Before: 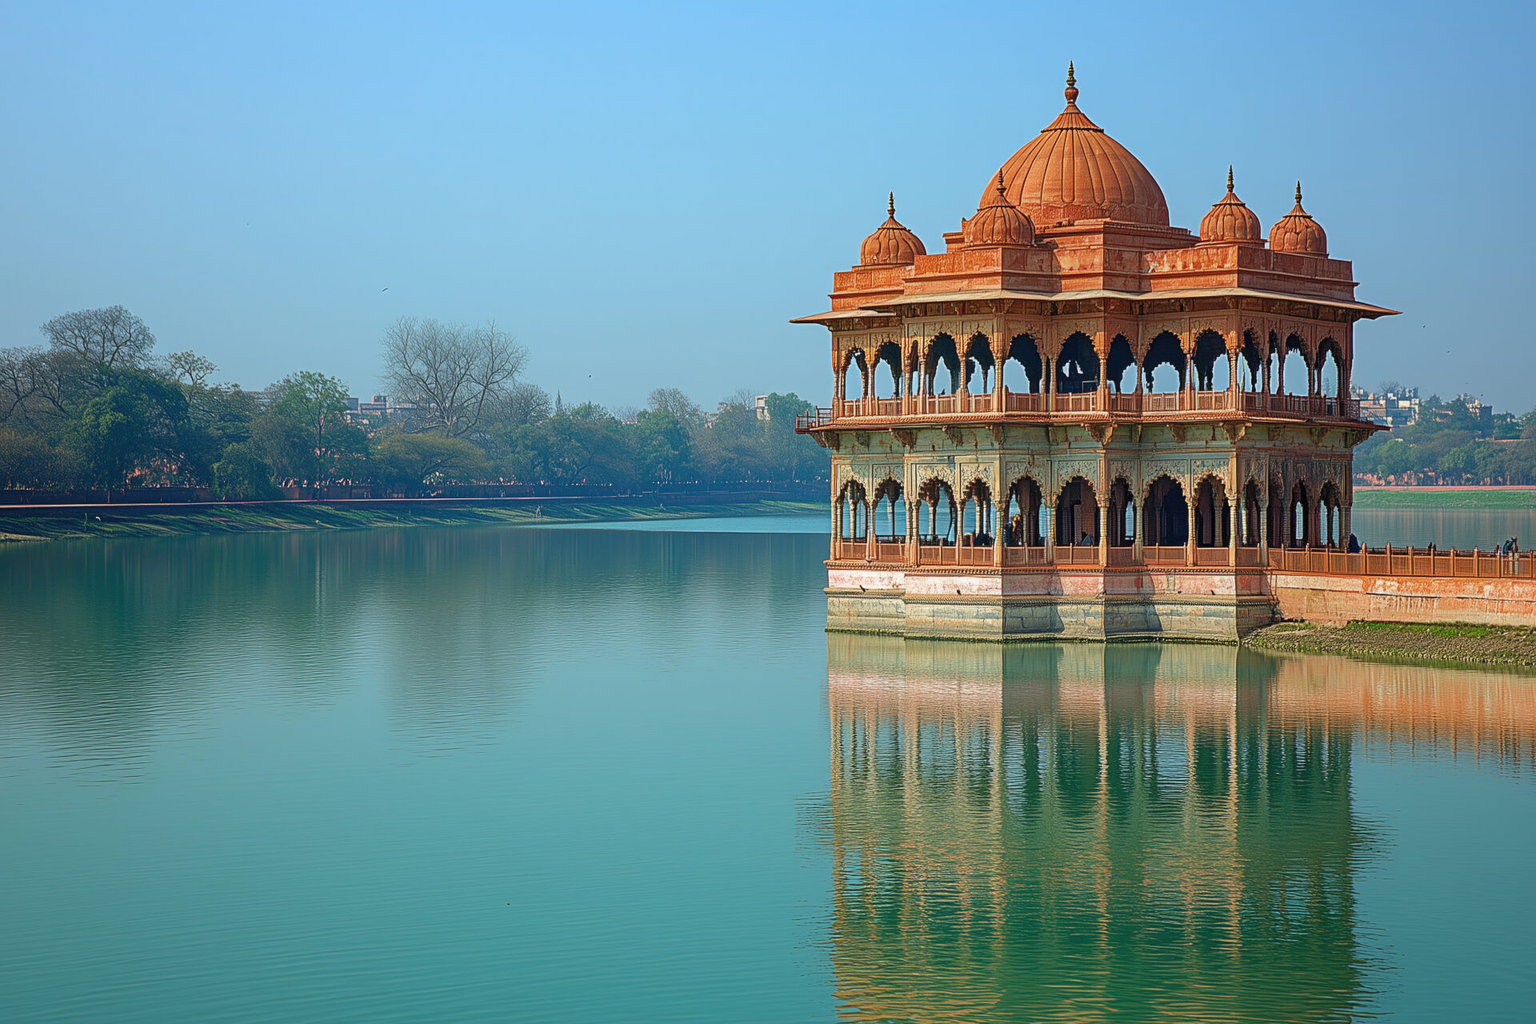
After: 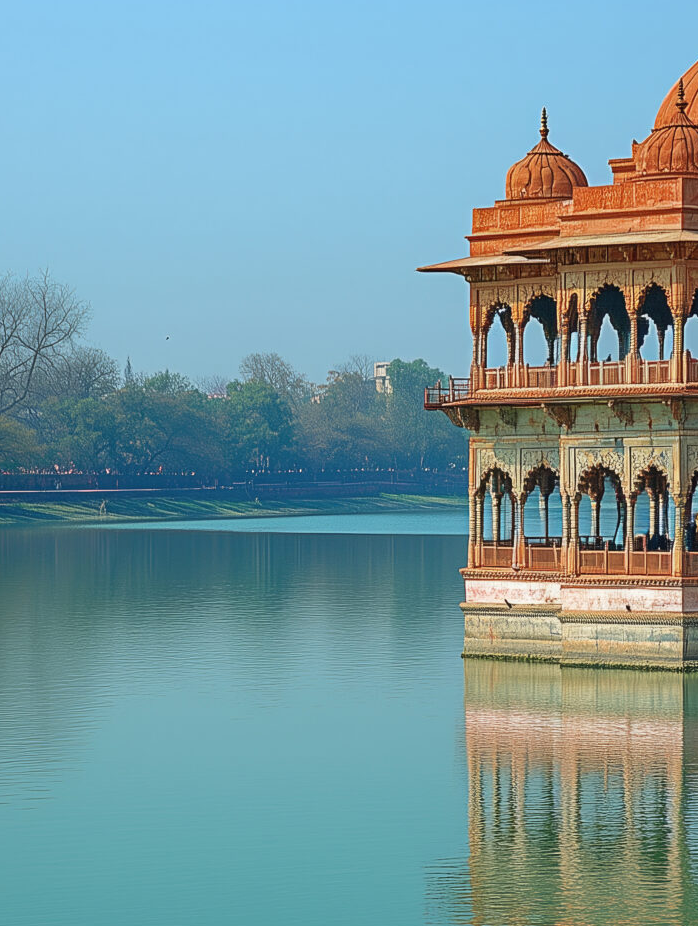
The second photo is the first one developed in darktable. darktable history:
crop and rotate: left 29.722%, top 10.349%, right 33.873%, bottom 17.284%
